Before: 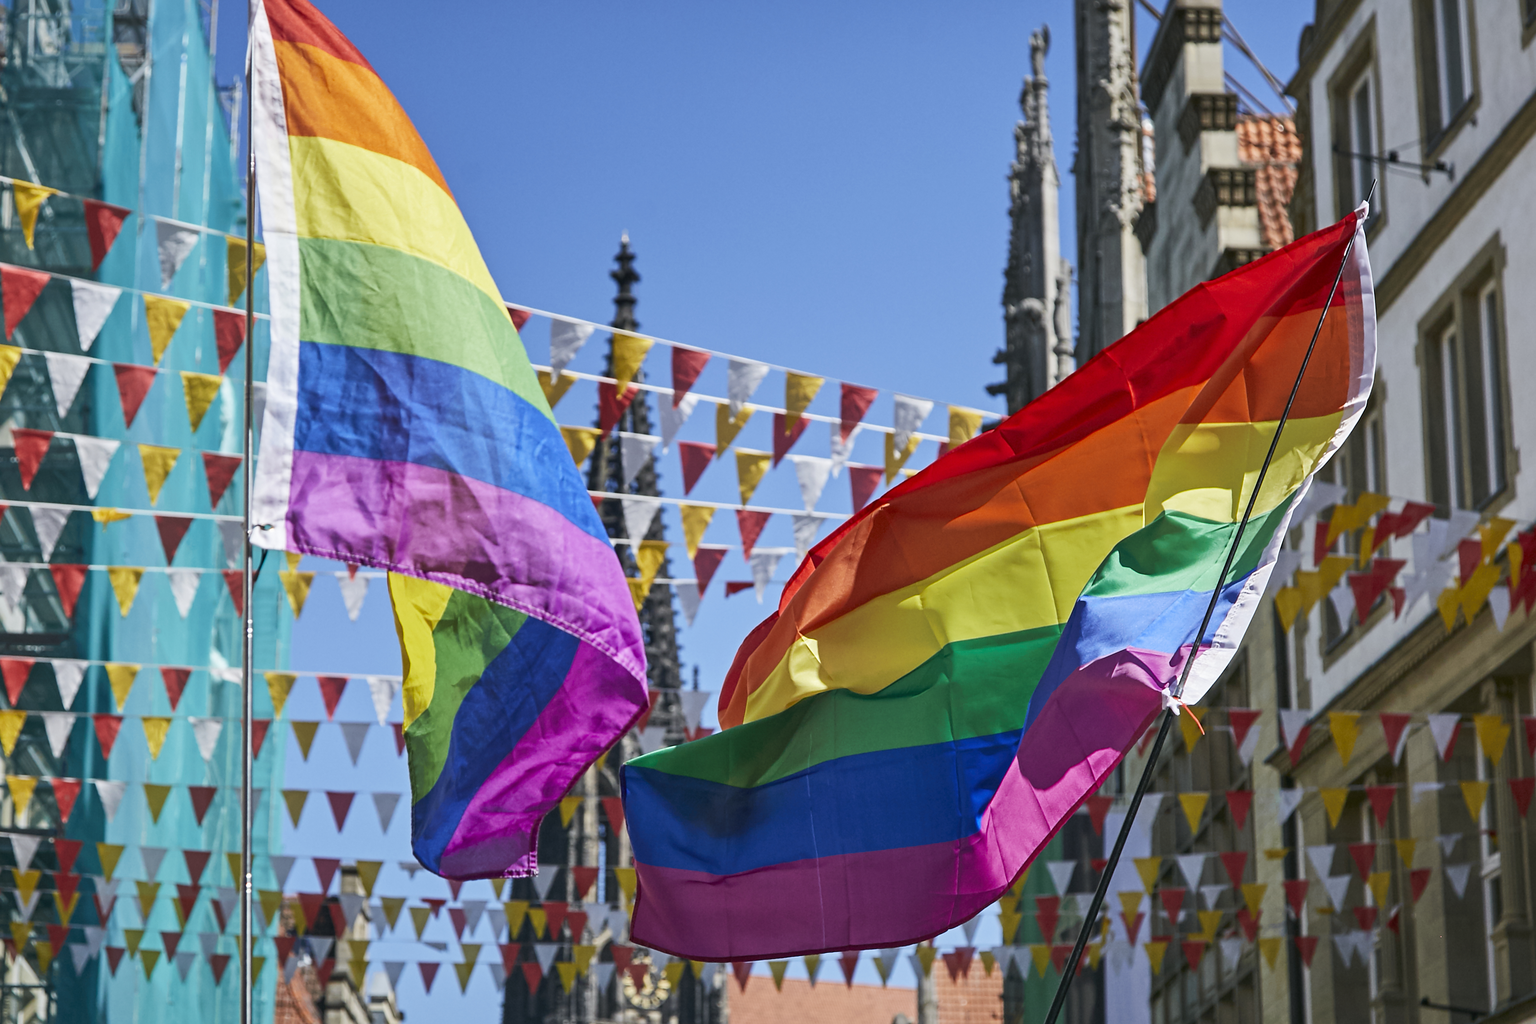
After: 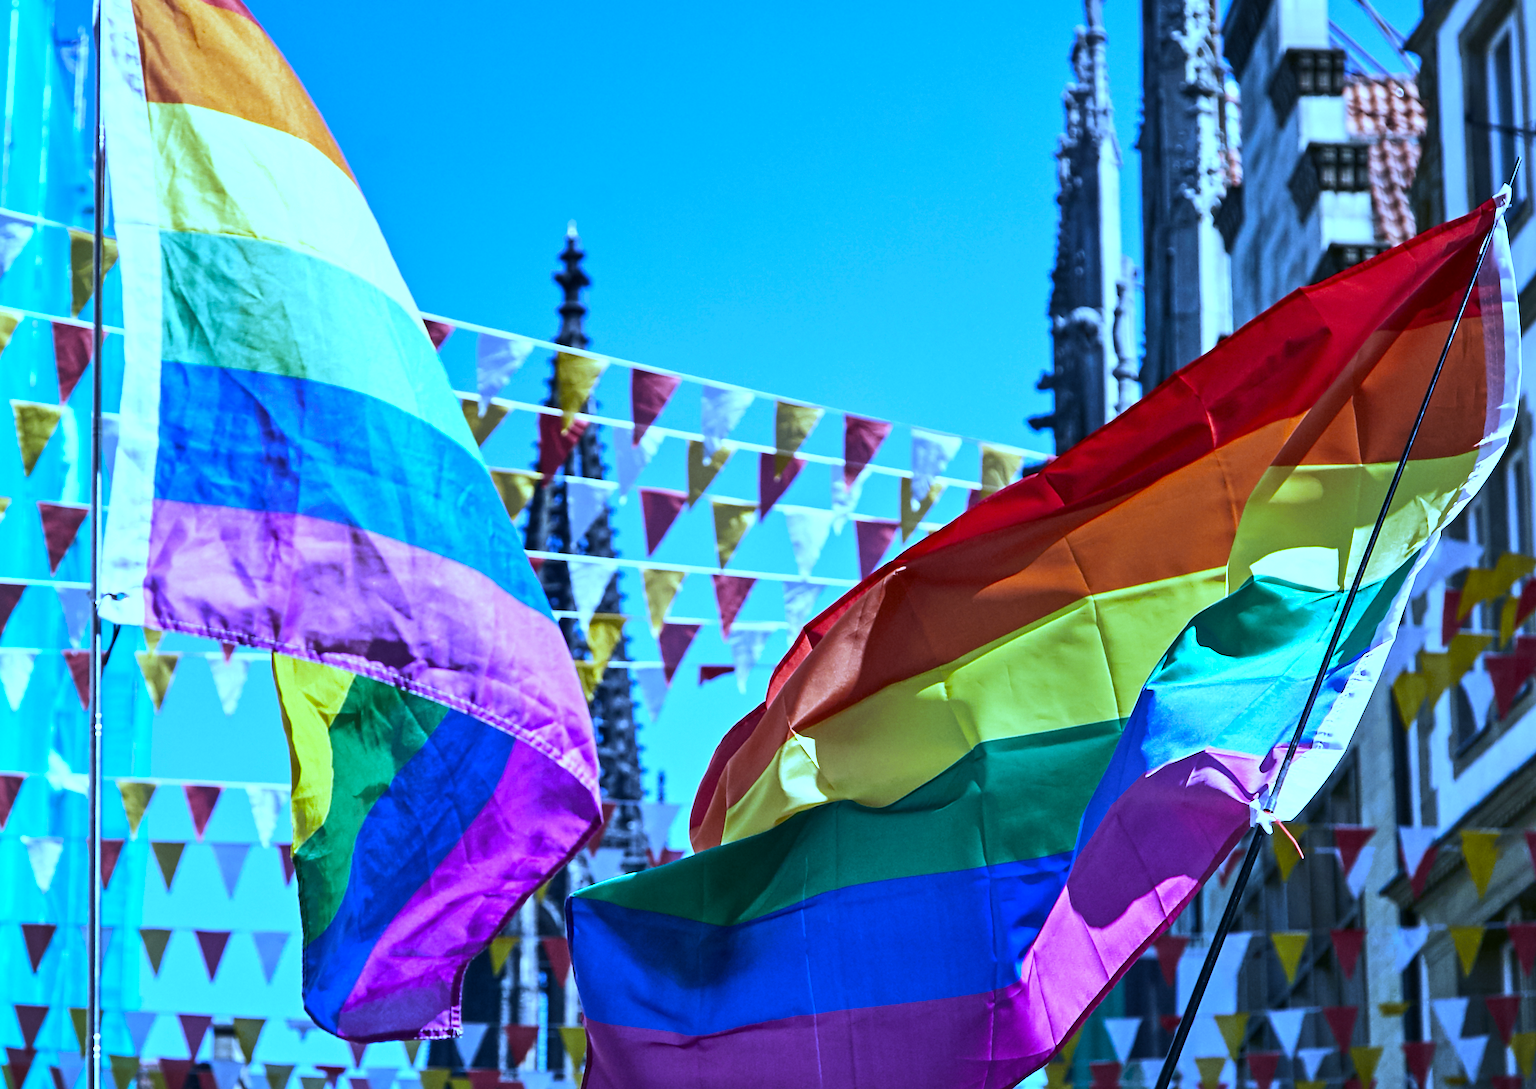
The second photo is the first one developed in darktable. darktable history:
tone equalizer: -8 EV -0.75 EV, -7 EV -0.7 EV, -6 EV -0.6 EV, -5 EV -0.4 EV, -3 EV 0.4 EV, -2 EV 0.6 EV, -1 EV 0.7 EV, +0 EV 0.75 EV, edges refinement/feathering 500, mask exposure compensation -1.57 EV, preserve details no
white balance: red 0.766, blue 1.537
crop: left 11.225%, top 5.381%, right 9.565%, bottom 10.314%
